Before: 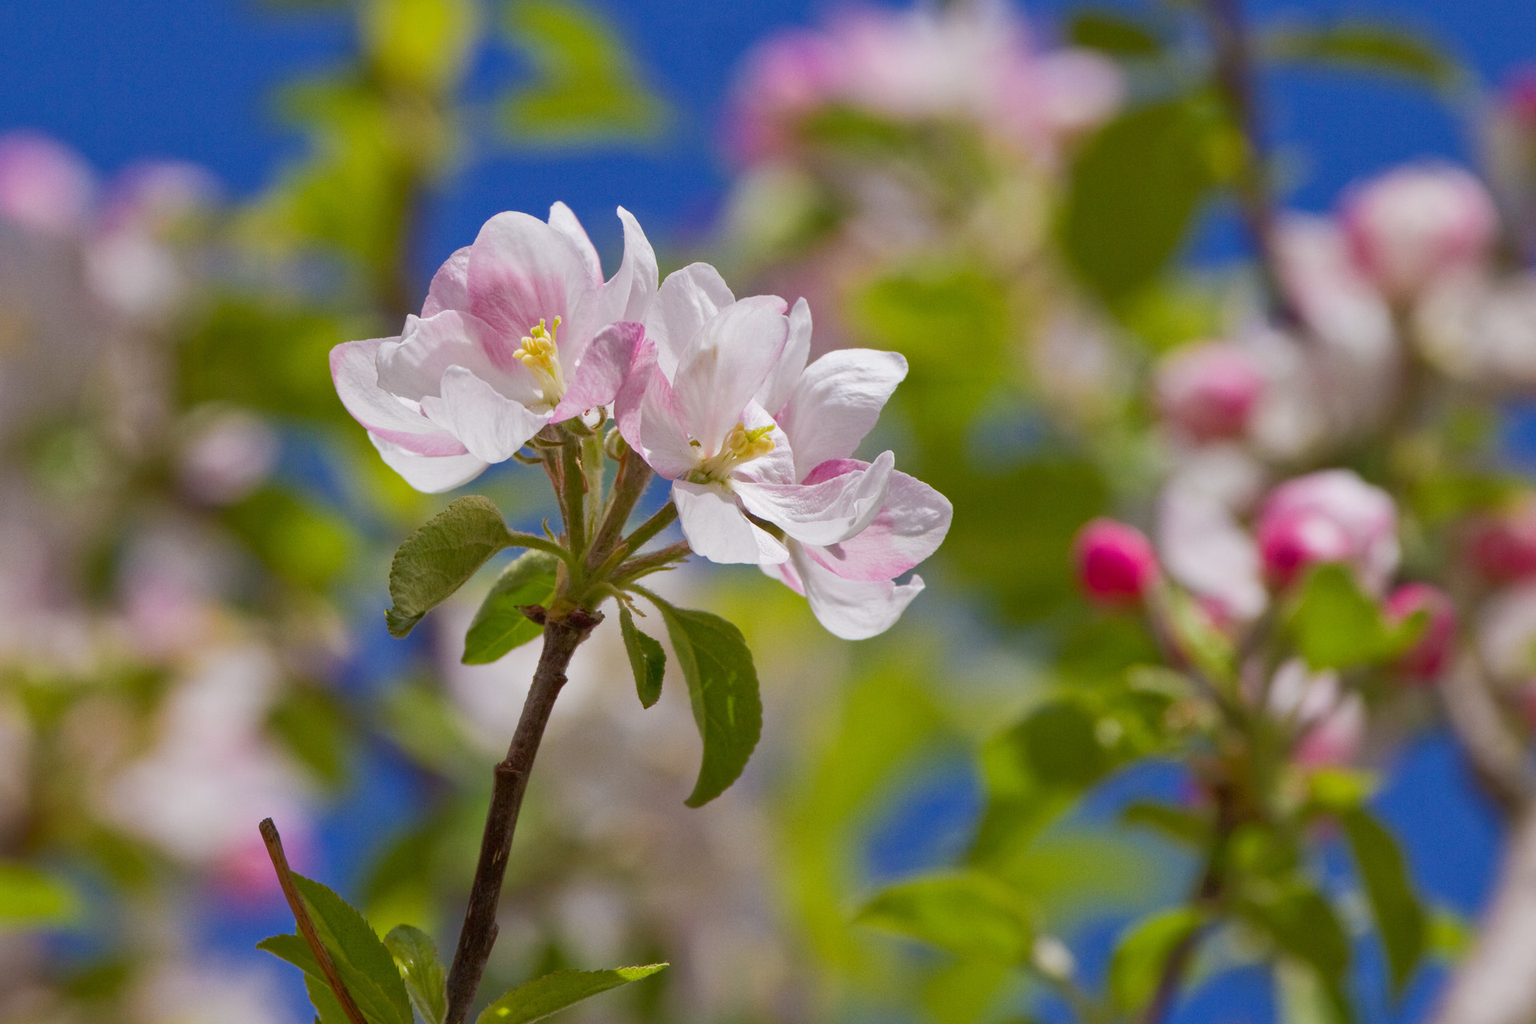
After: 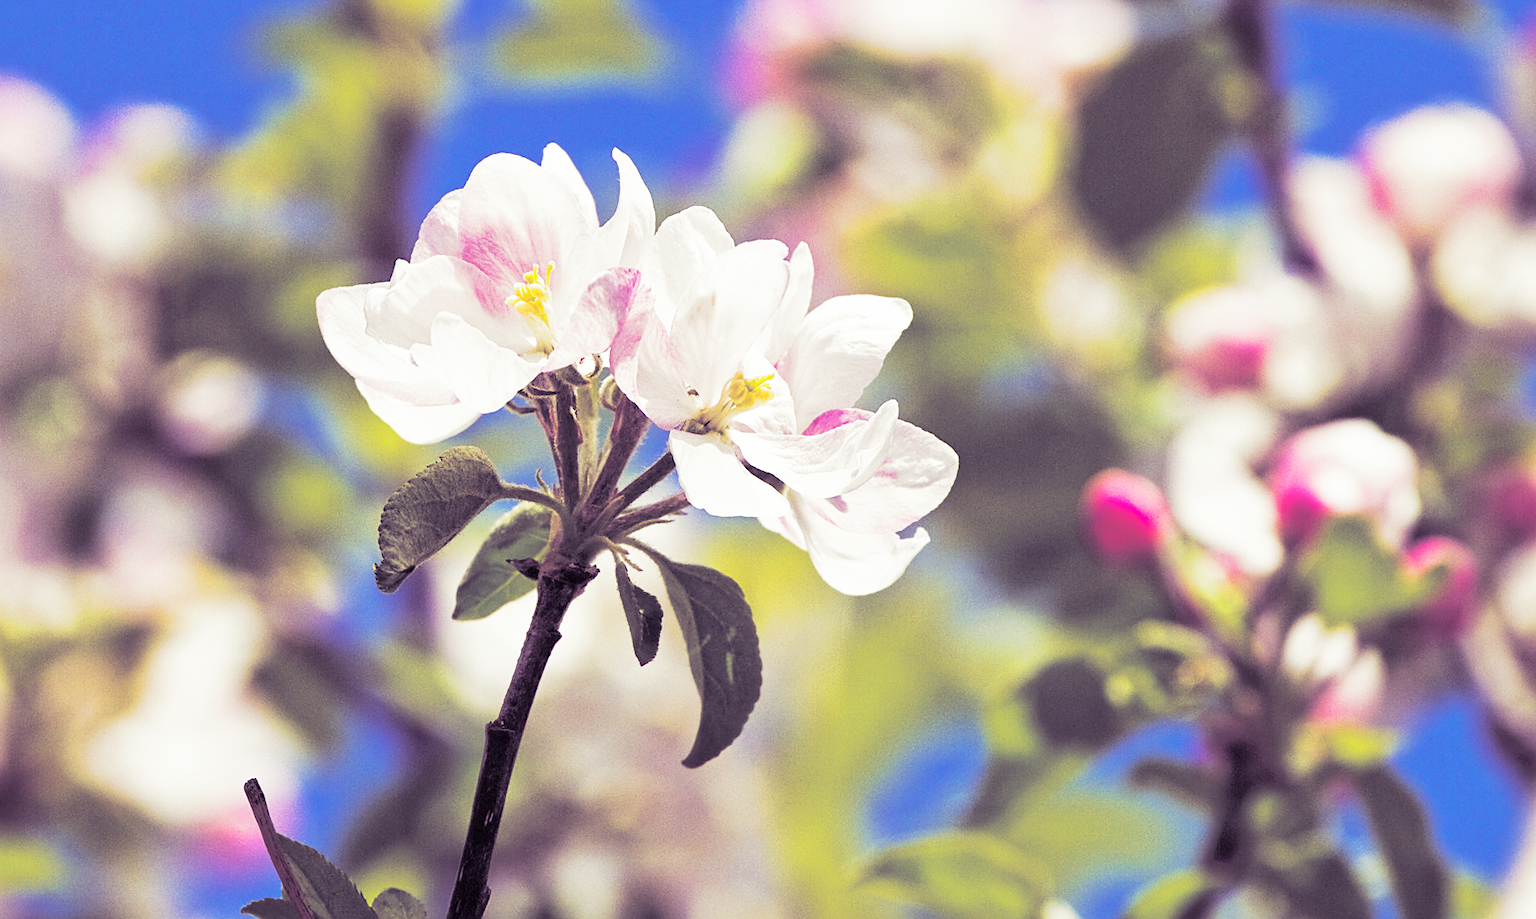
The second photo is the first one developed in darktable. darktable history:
base curve: curves: ch0 [(0, 0) (0.007, 0.004) (0.027, 0.03) (0.046, 0.07) (0.207, 0.54) (0.442, 0.872) (0.673, 0.972) (1, 1)], preserve colors none
crop: left 1.507%, top 6.147%, right 1.379%, bottom 6.637%
split-toning: shadows › hue 266.4°, shadows › saturation 0.4, highlights › hue 61.2°, highlights › saturation 0.3, compress 0%
sharpen: on, module defaults
